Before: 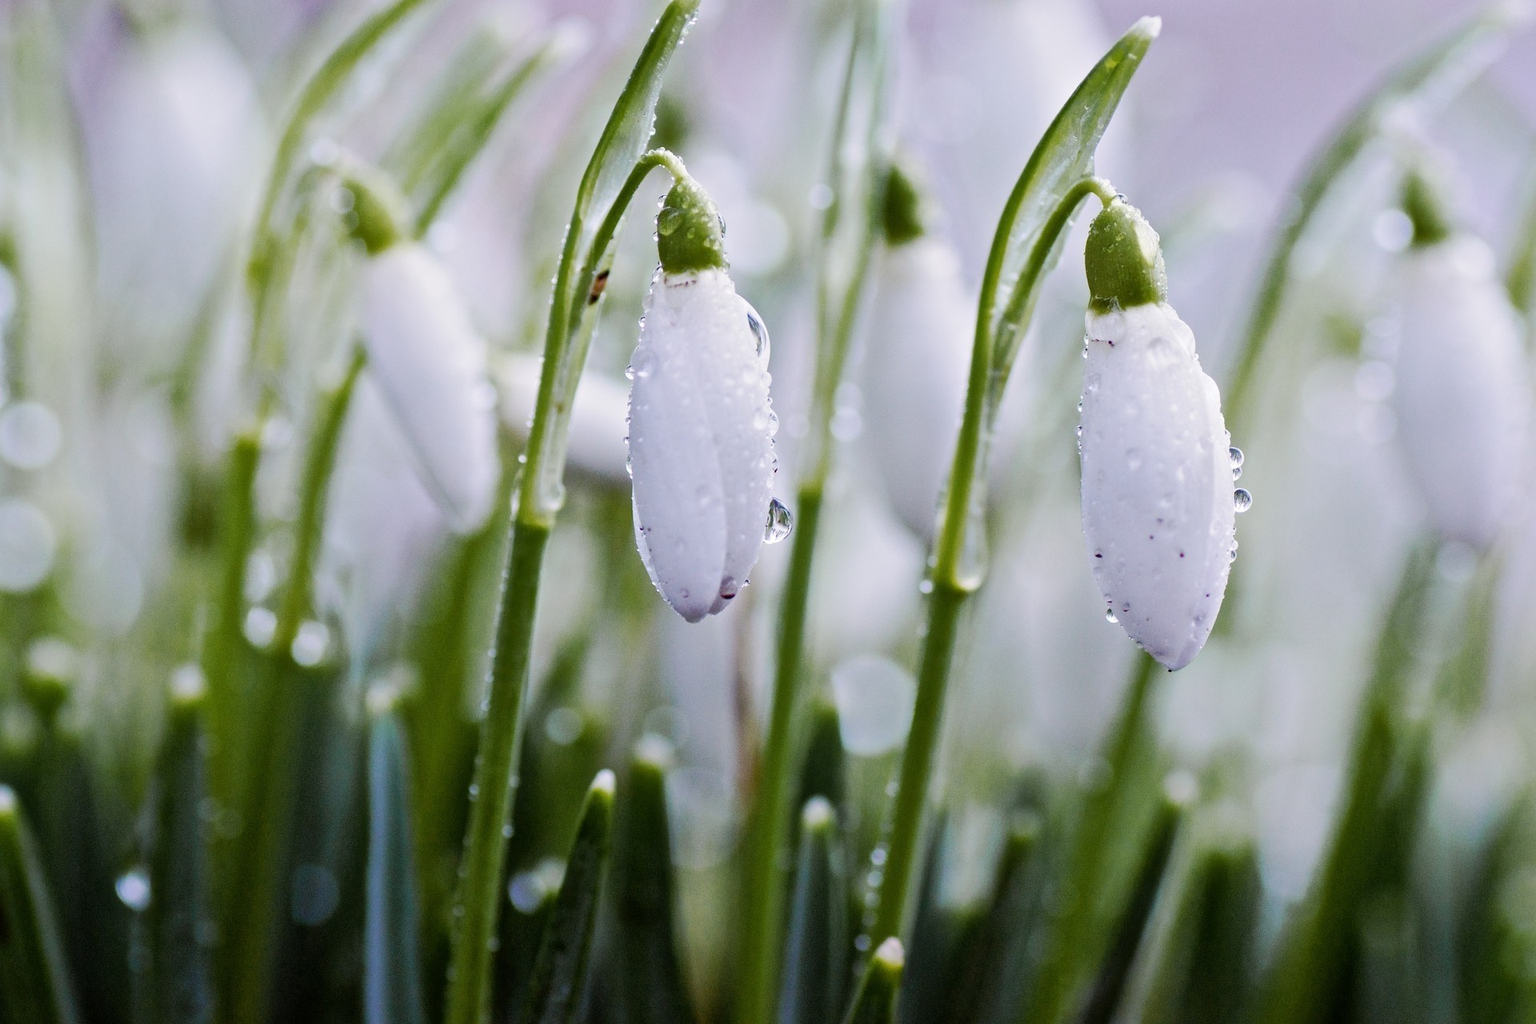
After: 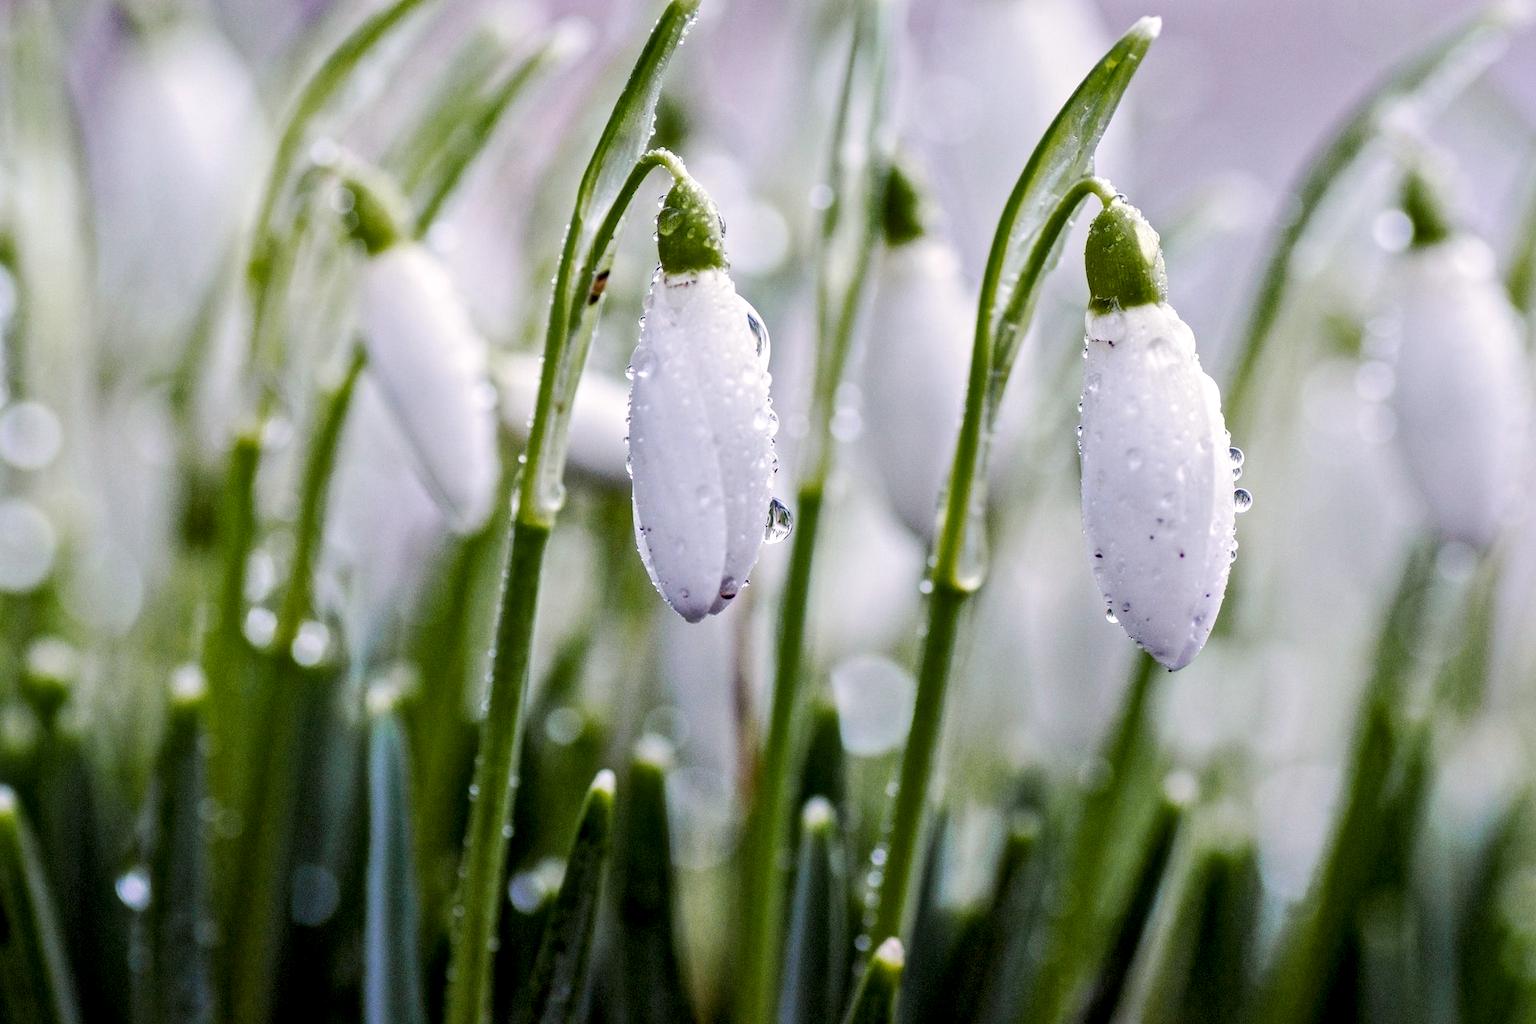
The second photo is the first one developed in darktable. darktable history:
color correction: highlights a* 0.78, highlights b* 2.84, saturation 1.06
local contrast: detail 144%
color zones: curves: ch1 [(0, 0.469) (0.01, 0.469) (0.12, 0.446) (0.248, 0.469) (0.5, 0.5) (0.748, 0.5) (0.99, 0.469) (1, 0.469)], mix -131.19%
